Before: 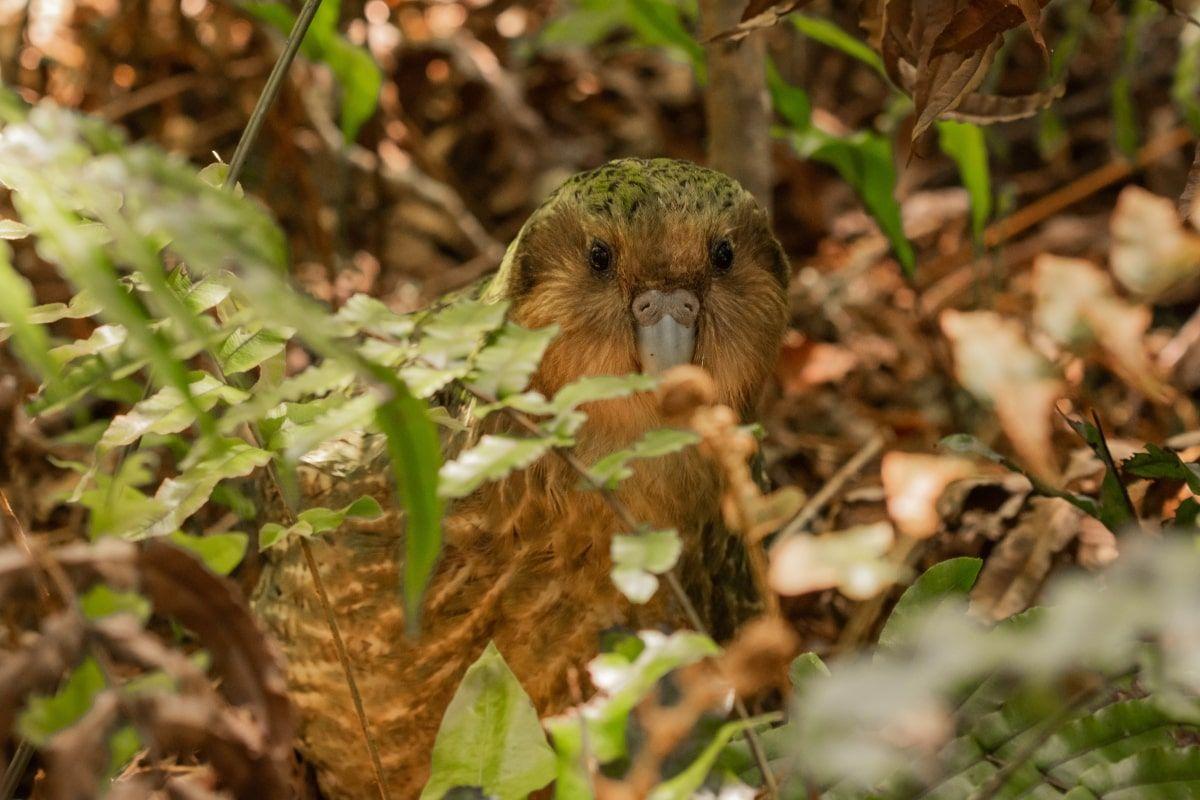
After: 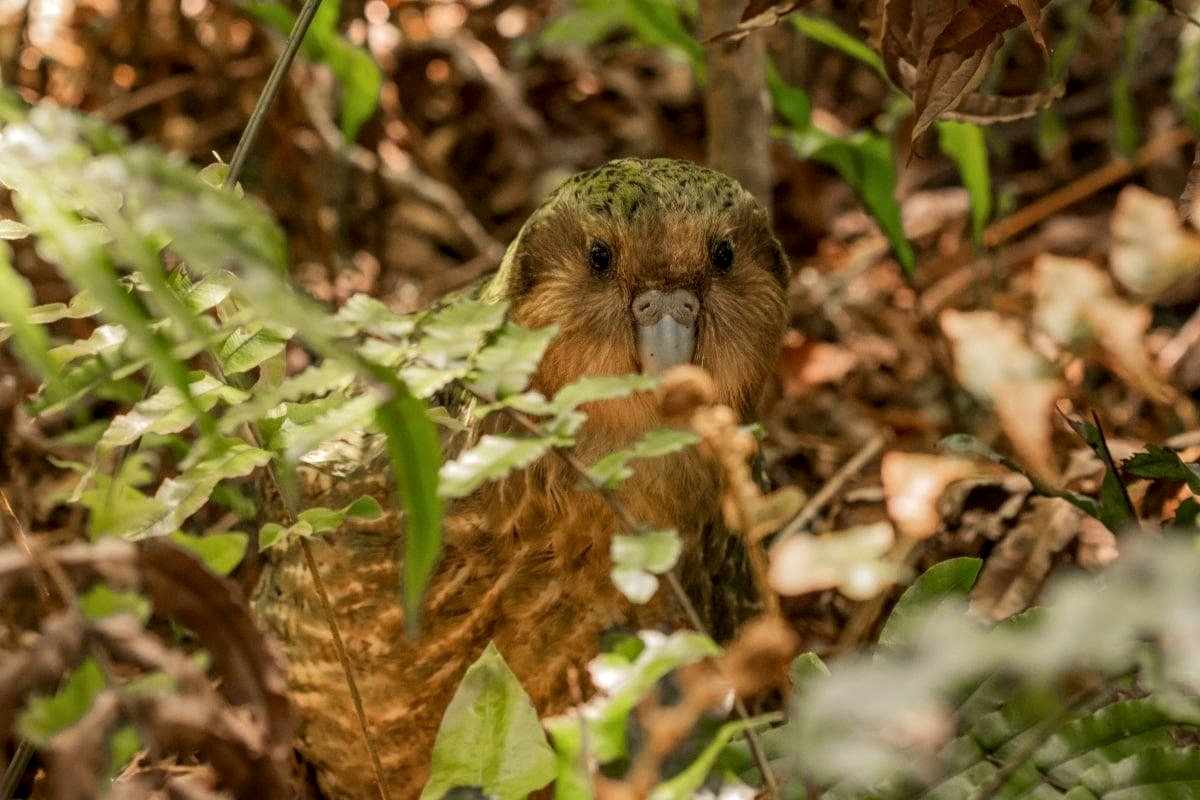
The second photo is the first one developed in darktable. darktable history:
local contrast: on, module defaults
grain: coarseness 0.09 ISO, strength 10%
tone equalizer: on, module defaults
